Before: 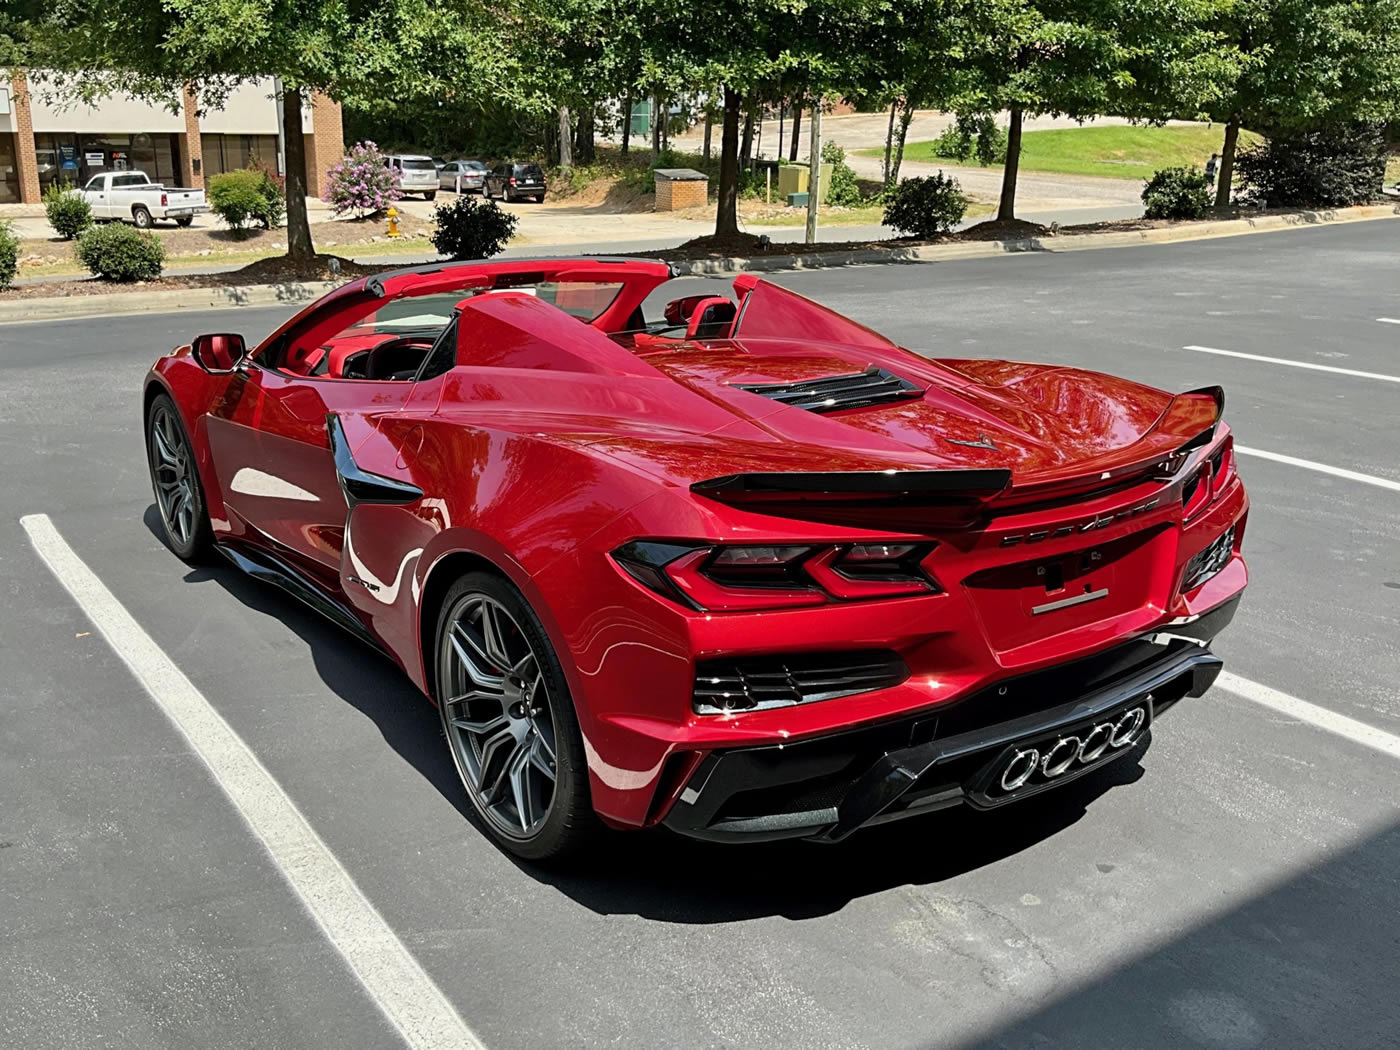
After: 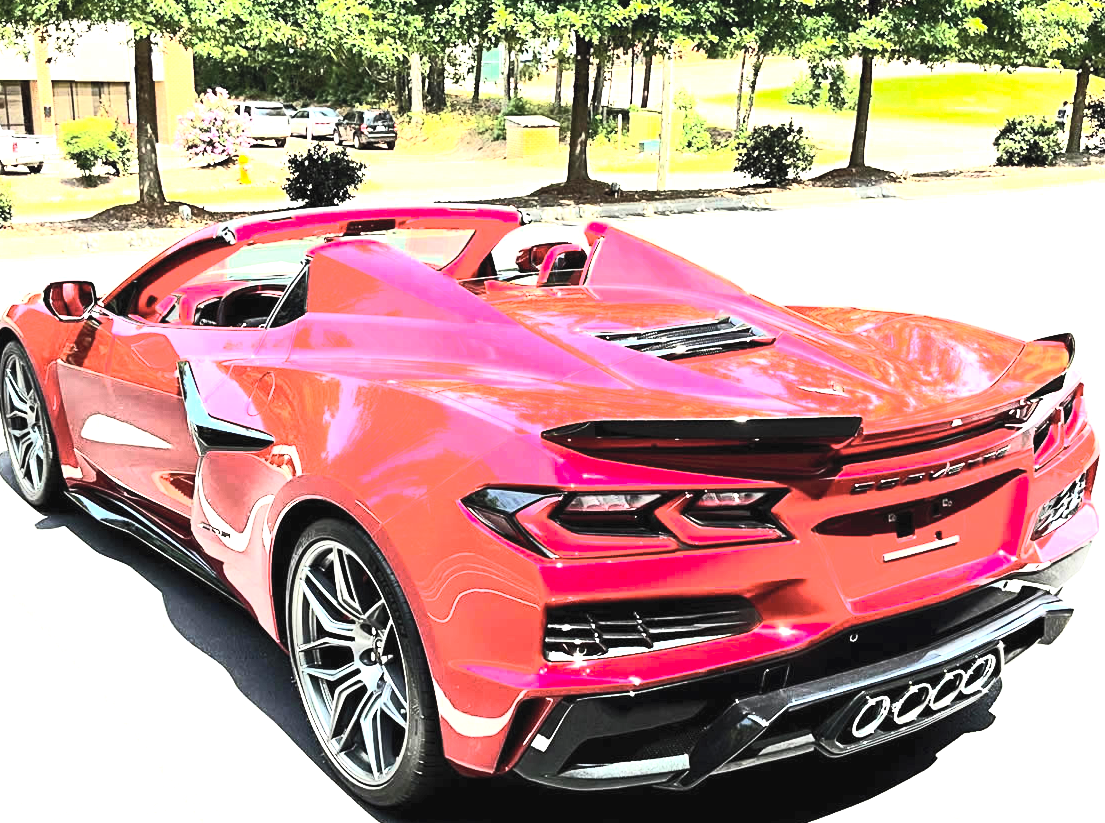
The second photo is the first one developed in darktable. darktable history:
crop and rotate: left 10.656%, top 5.071%, right 10.403%, bottom 16.453%
exposure: black level correction 0, exposure 1.743 EV, compensate highlight preservation false
contrast brightness saturation: contrast 0.383, brightness 0.521
tone equalizer: -8 EV -1.09 EV, -7 EV -1.03 EV, -6 EV -0.854 EV, -5 EV -0.595 EV, -3 EV 0.601 EV, -2 EV 0.846 EV, -1 EV 1.01 EV, +0 EV 1.07 EV, edges refinement/feathering 500, mask exposure compensation -1.57 EV, preserve details no
